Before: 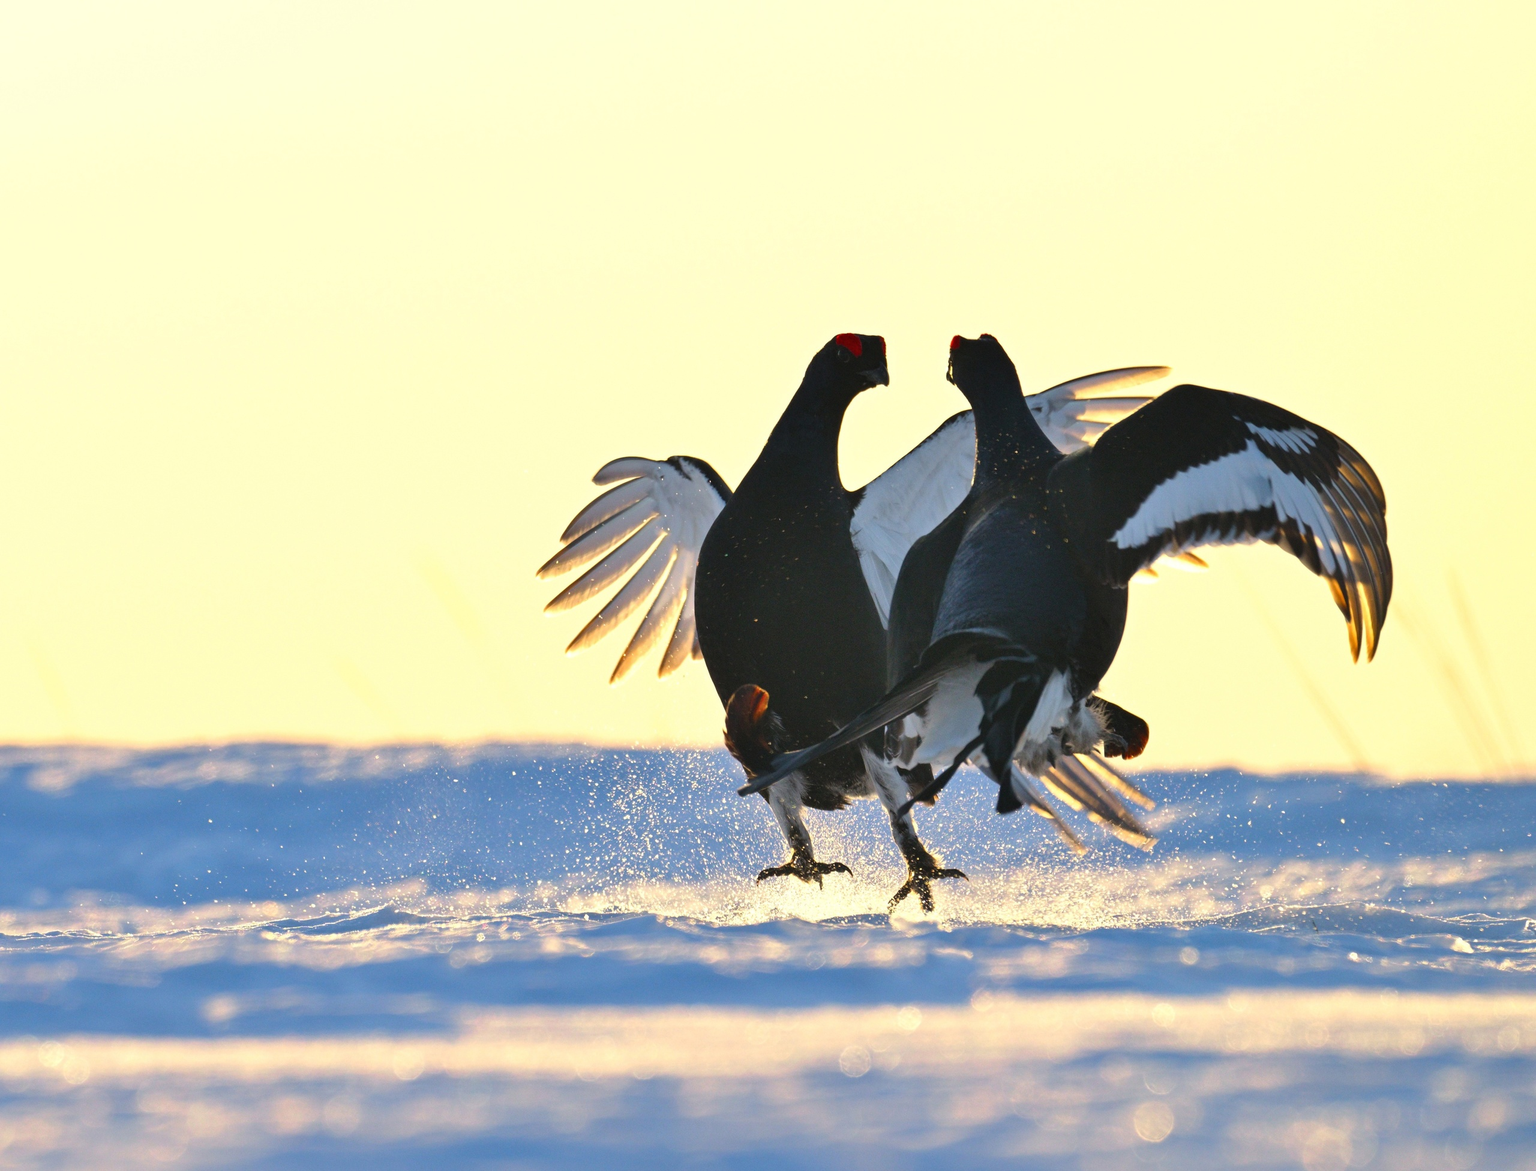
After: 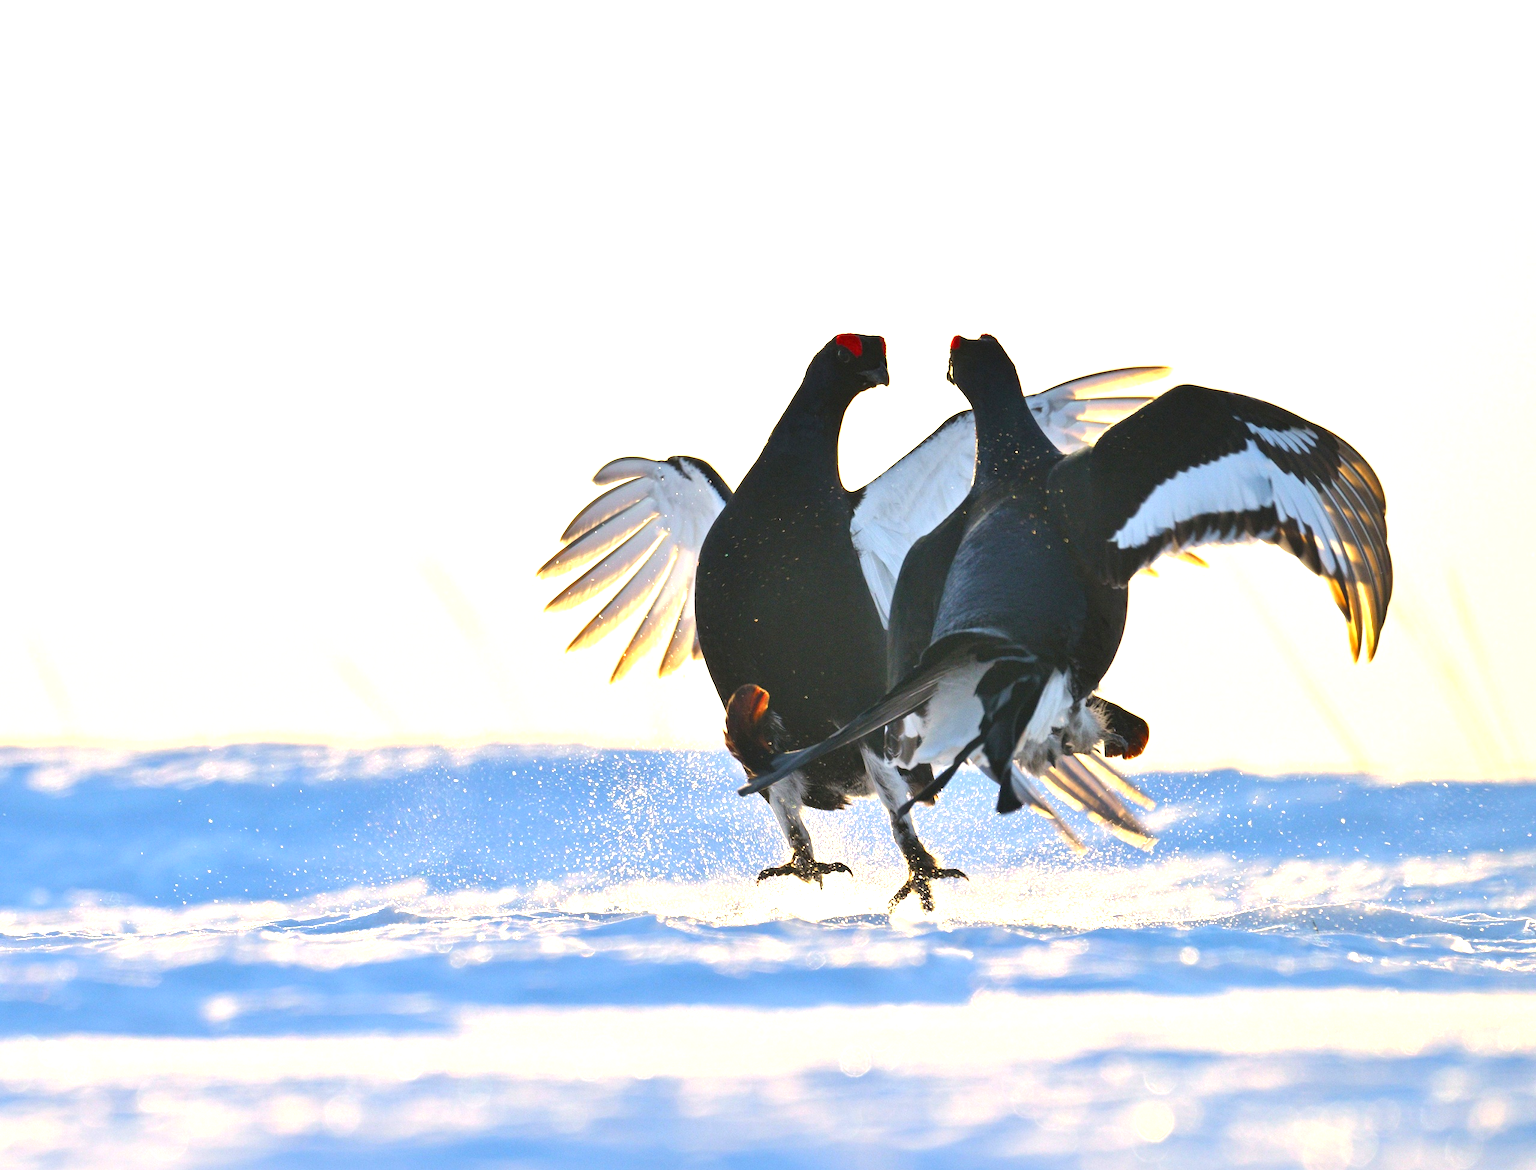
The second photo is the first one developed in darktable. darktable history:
exposure: black level correction 0.001, exposure 0.964 EV, compensate highlight preservation false
